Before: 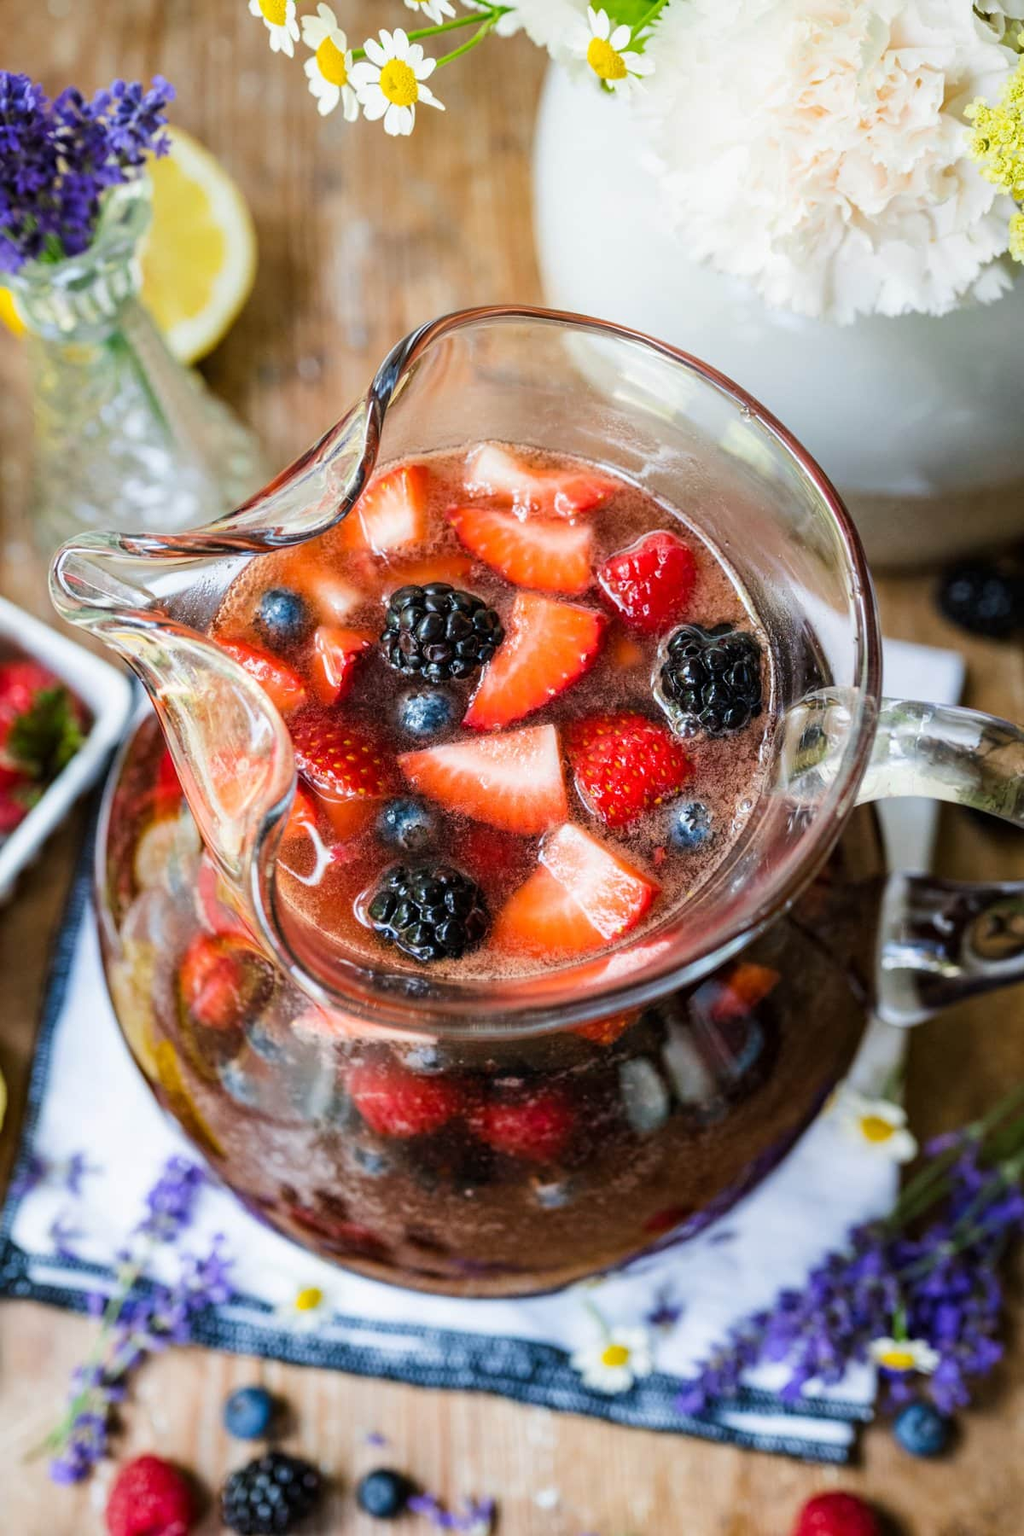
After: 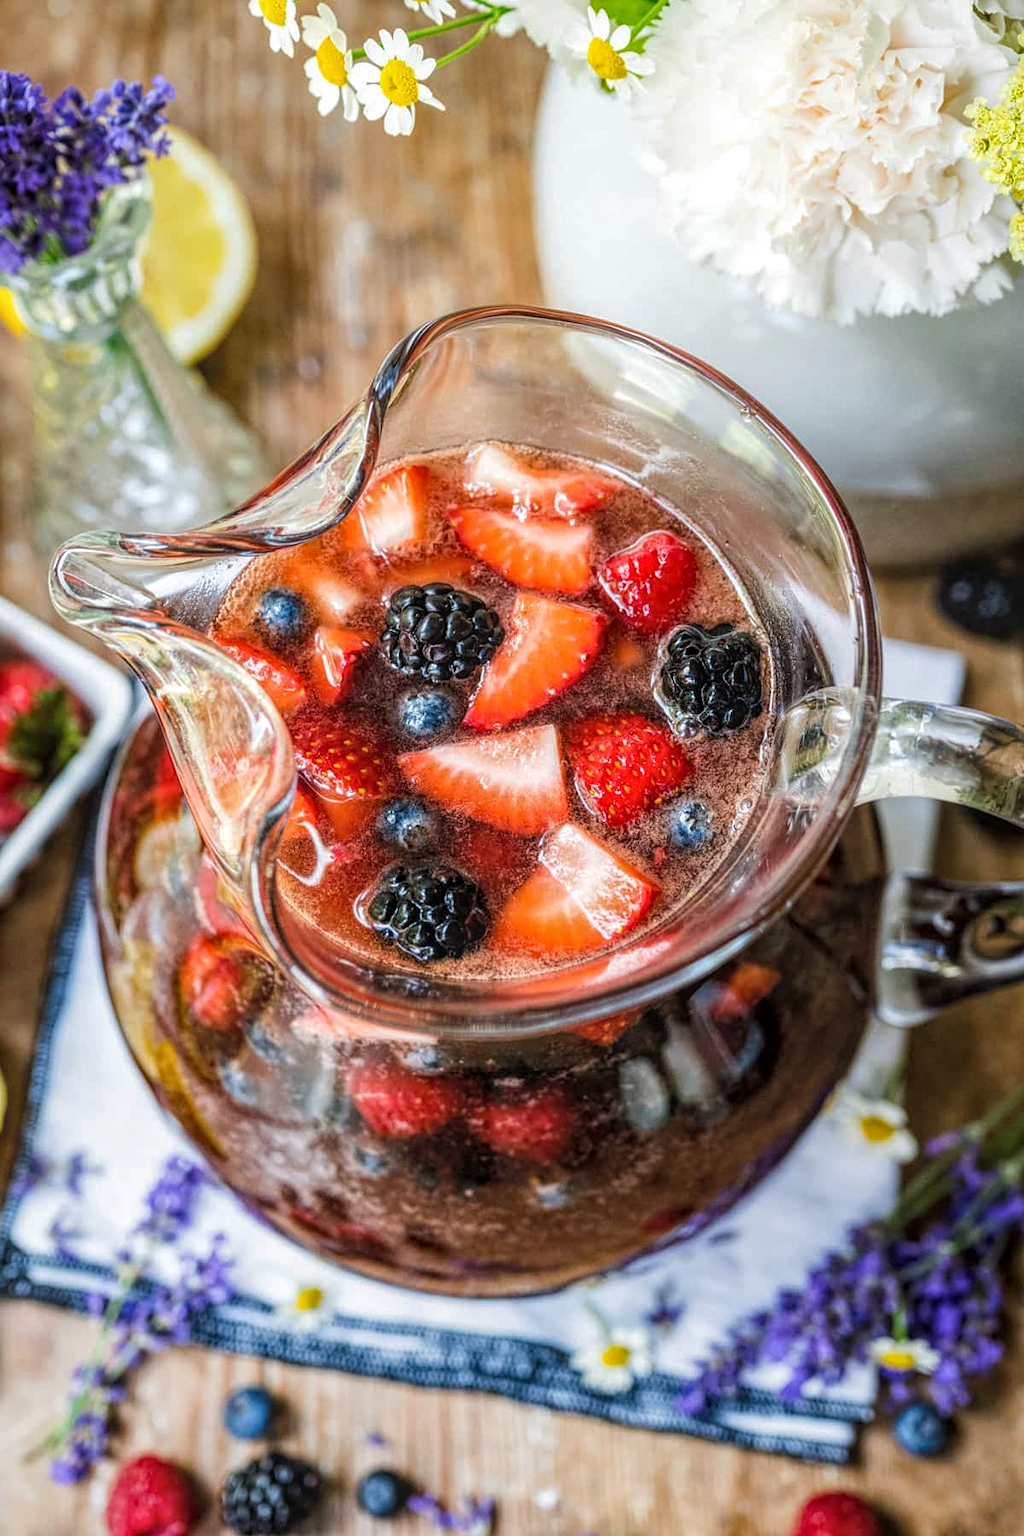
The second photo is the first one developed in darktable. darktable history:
sharpen: amount 0.2
local contrast: highlights 74%, shadows 55%, detail 176%, midtone range 0.207
